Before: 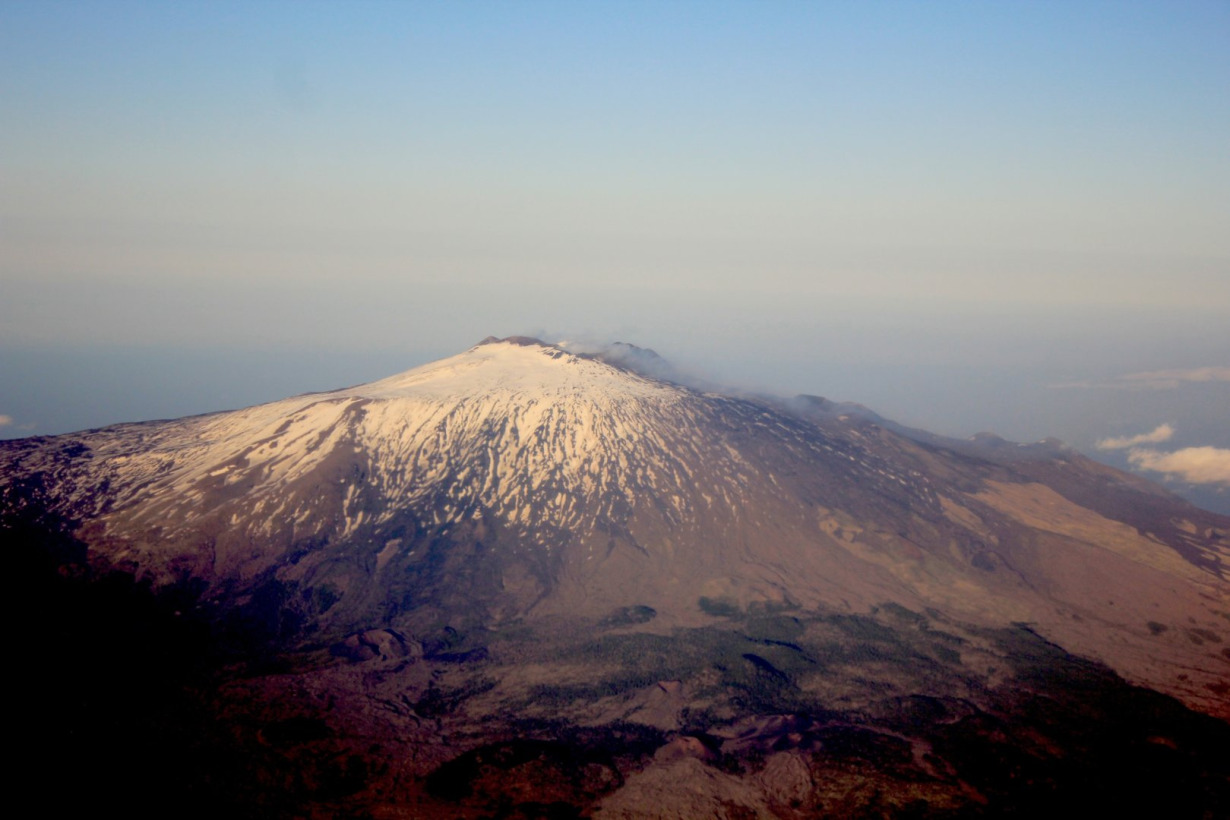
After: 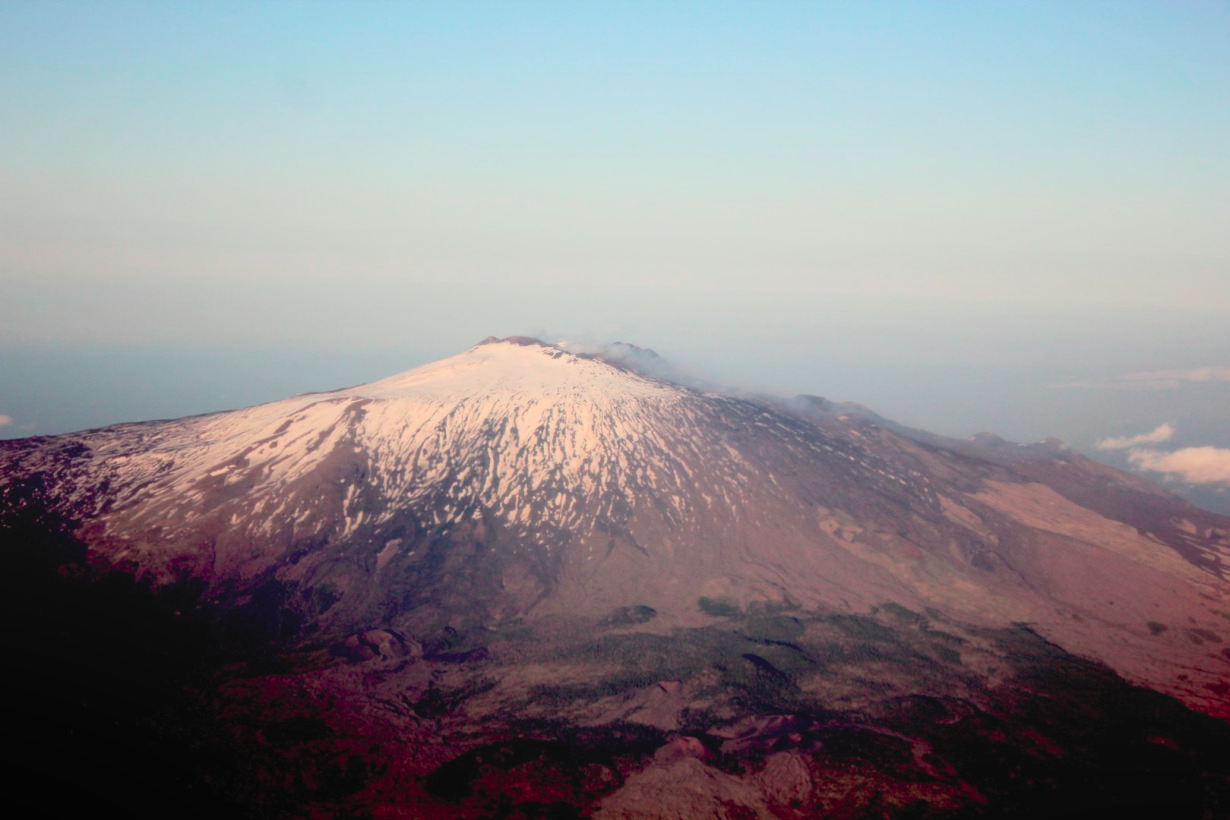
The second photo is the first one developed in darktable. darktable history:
contrast brightness saturation: contrast 0.2, brightness 0.15, saturation 0.14
color calibration: output R [0.946, 0.065, -0.013, 0], output G [-0.246, 1.264, -0.017, 0], output B [0.046, -0.098, 1.05, 0], illuminant custom, x 0.344, y 0.359, temperature 5045.54 K
color contrast: blue-yellow contrast 0.62
local contrast: highlights 68%, shadows 68%, detail 82%, midtone range 0.325
